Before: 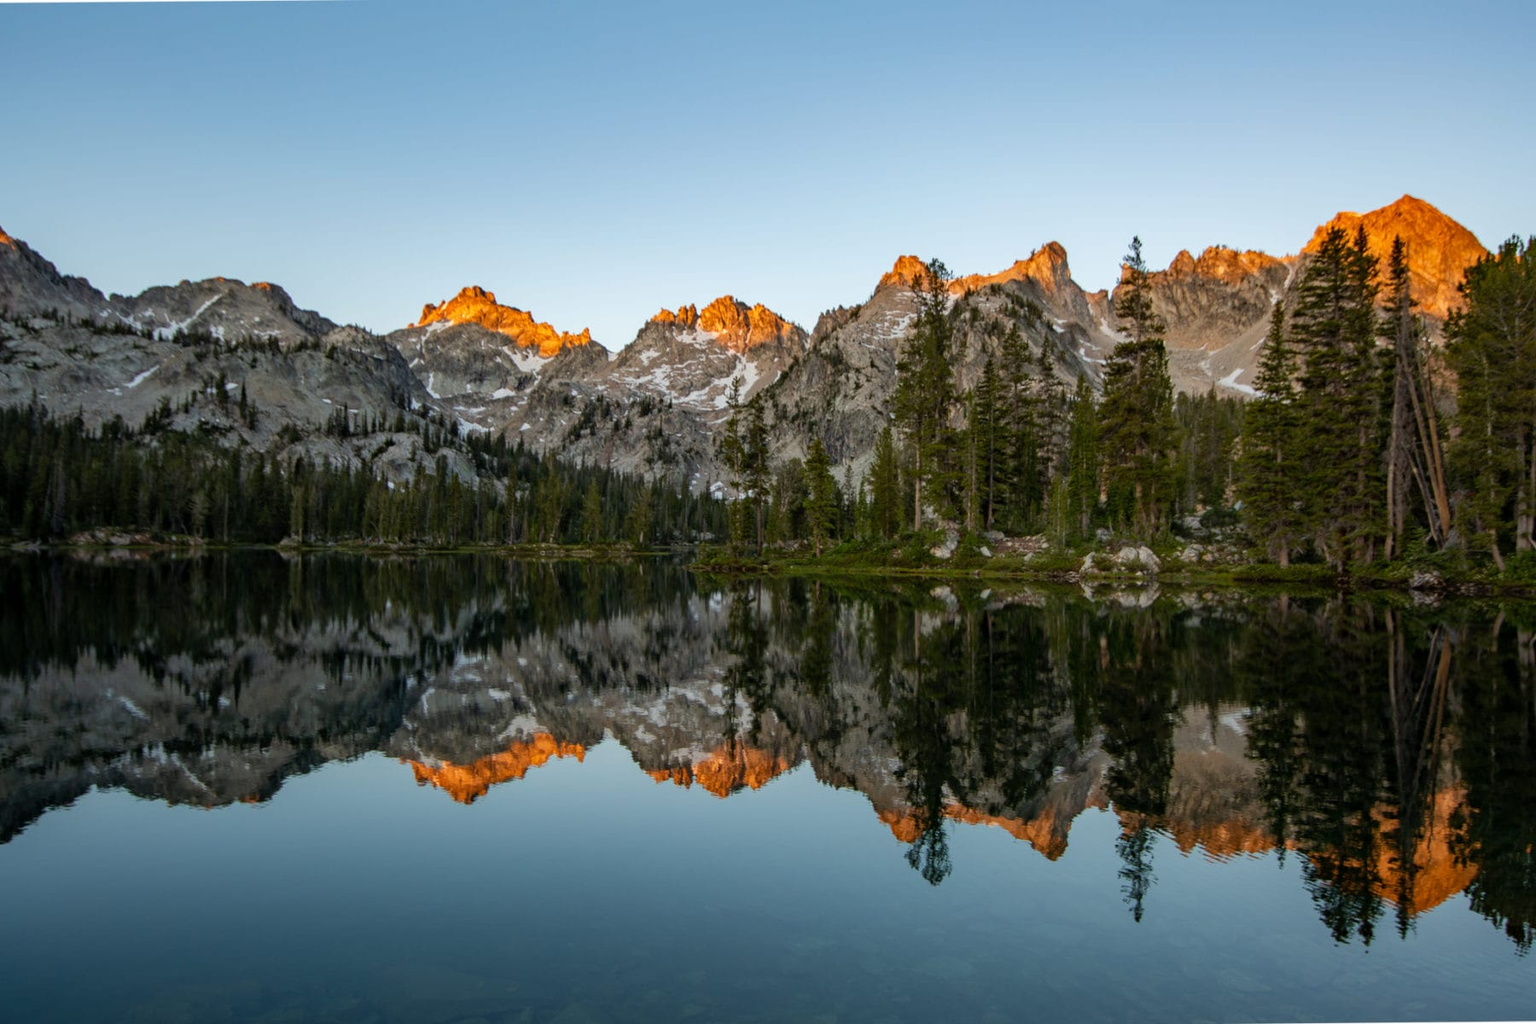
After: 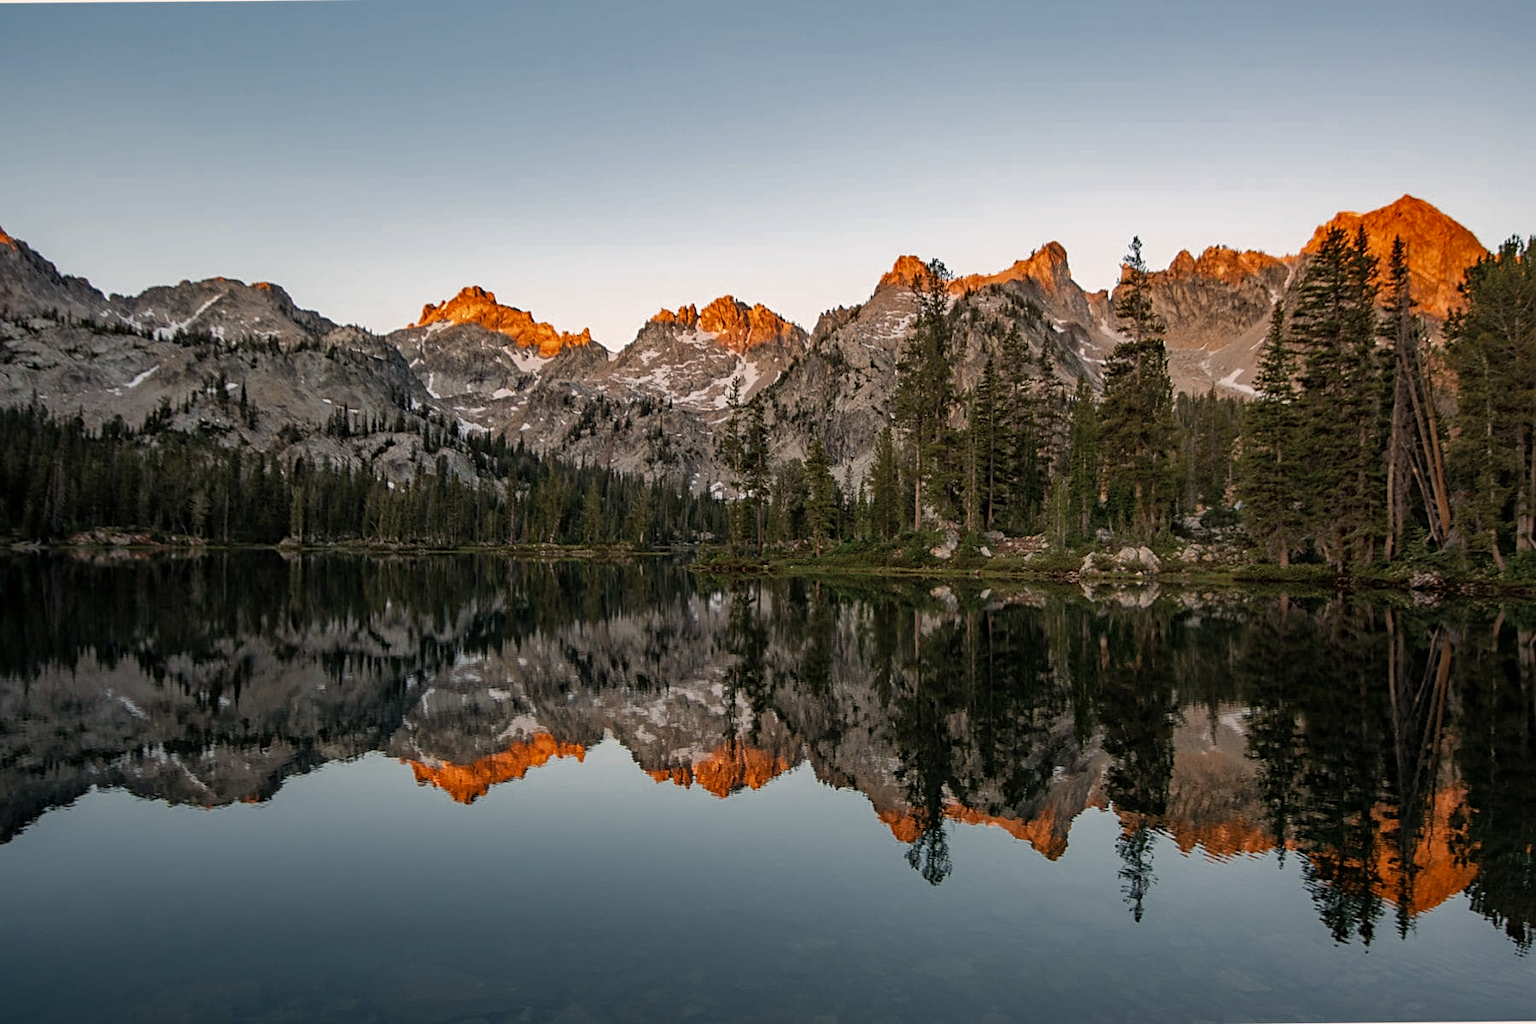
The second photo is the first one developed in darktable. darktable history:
sharpen: on, module defaults
white balance: red 1.127, blue 0.943
color zones: curves: ch0 [(0, 0.5) (0.125, 0.4) (0.25, 0.5) (0.375, 0.4) (0.5, 0.4) (0.625, 0.35) (0.75, 0.35) (0.875, 0.5)]; ch1 [(0, 0.35) (0.125, 0.45) (0.25, 0.35) (0.375, 0.35) (0.5, 0.35) (0.625, 0.35) (0.75, 0.45) (0.875, 0.35)]; ch2 [(0, 0.6) (0.125, 0.5) (0.25, 0.5) (0.375, 0.6) (0.5, 0.6) (0.625, 0.5) (0.75, 0.5) (0.875, 0.5)]
